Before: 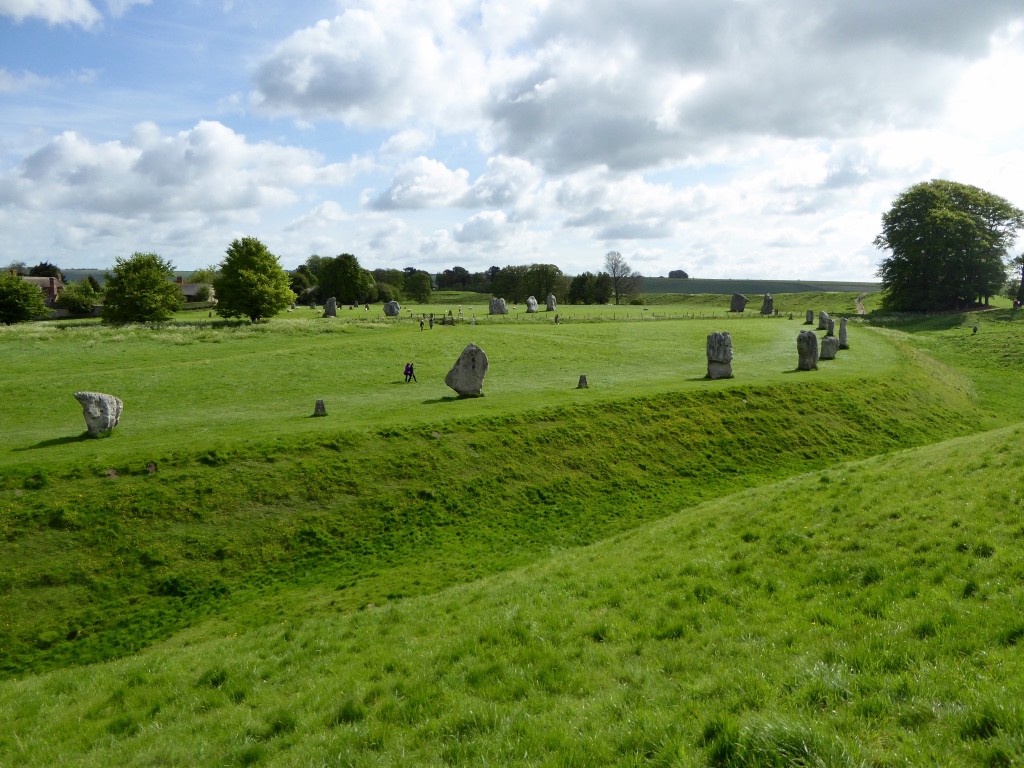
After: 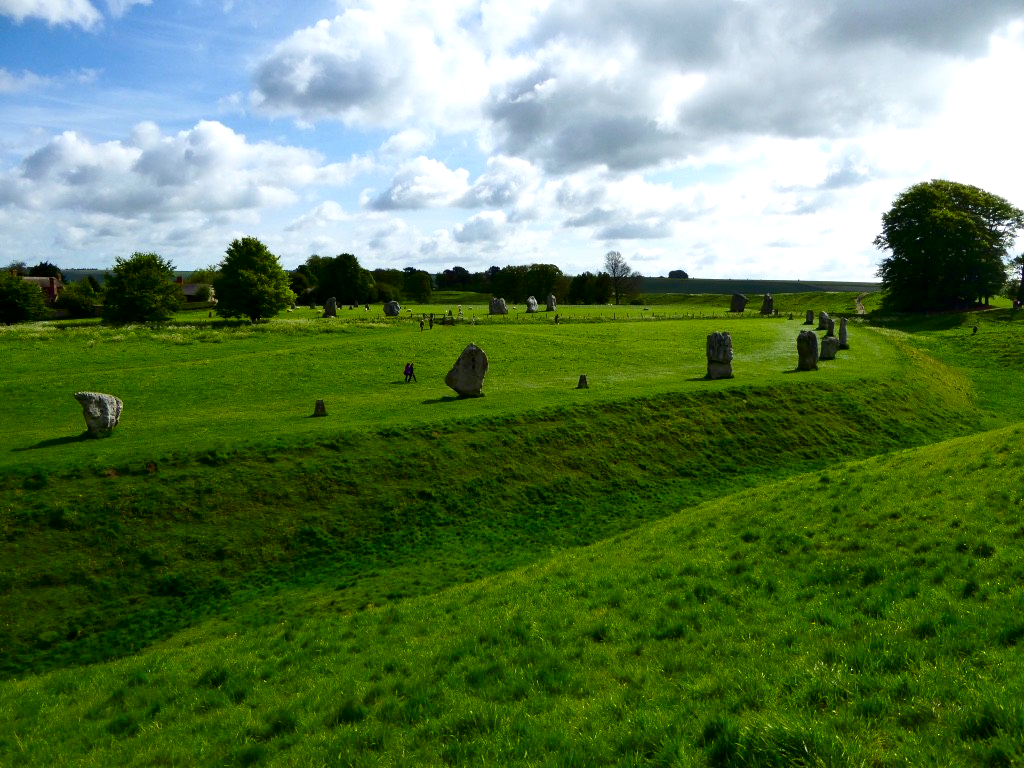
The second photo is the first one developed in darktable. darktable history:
color balance: contrast 6.48%, output saturation 113.3%
contrast brightness saturation: contrast 0.13, brightness -0.24, saturation 0.14
